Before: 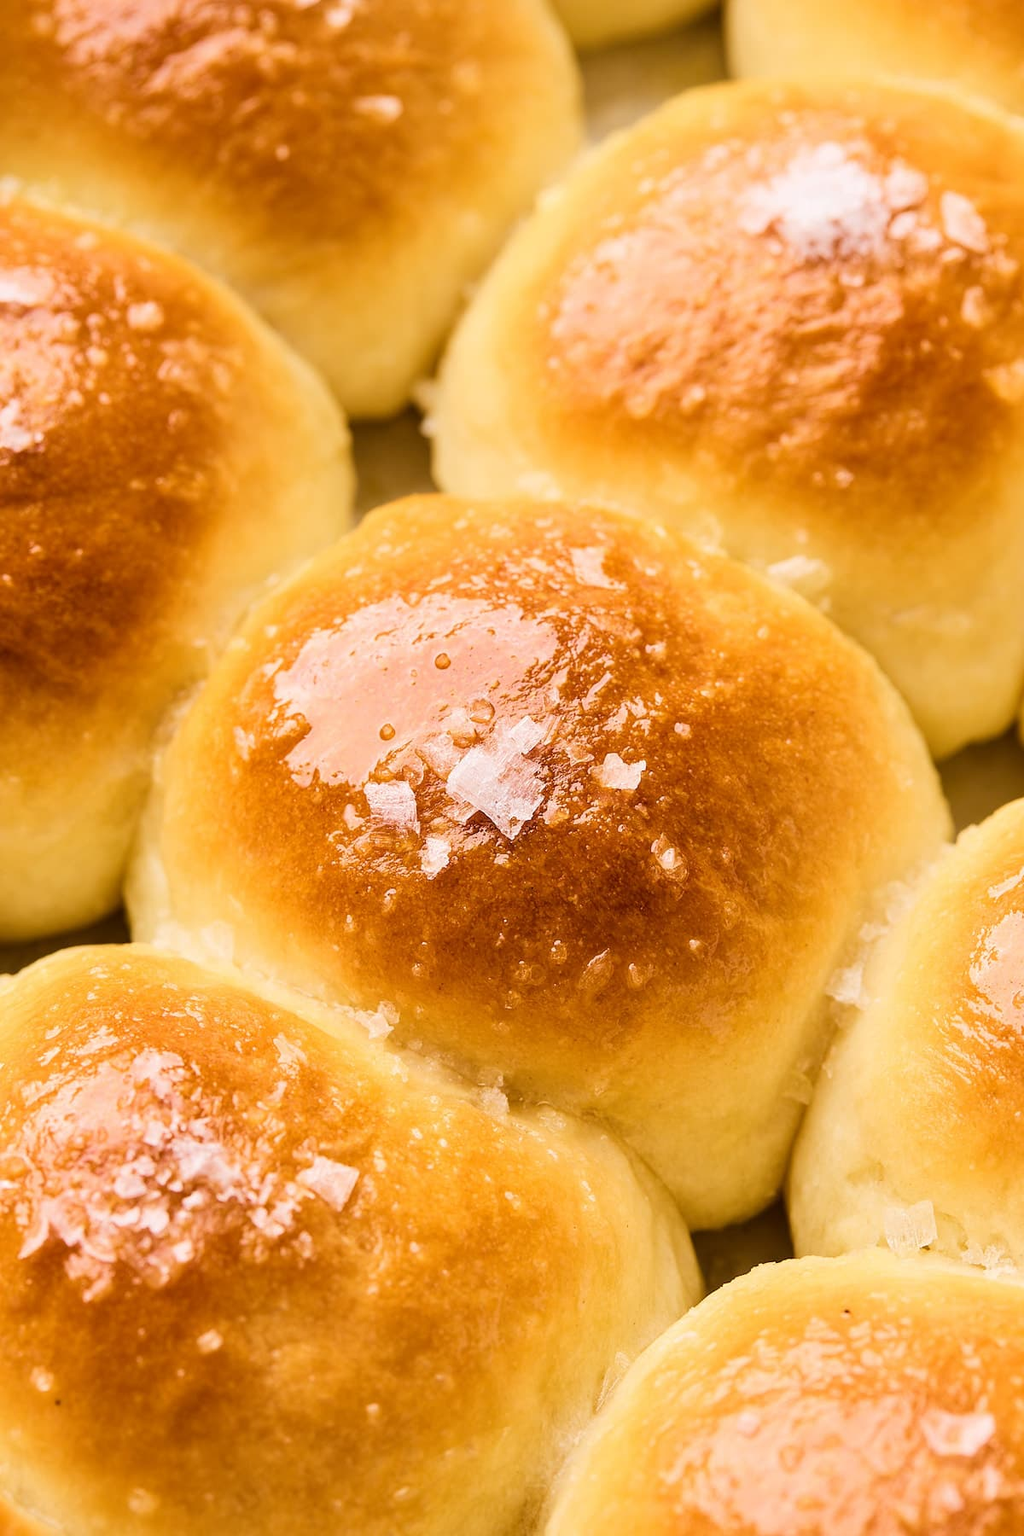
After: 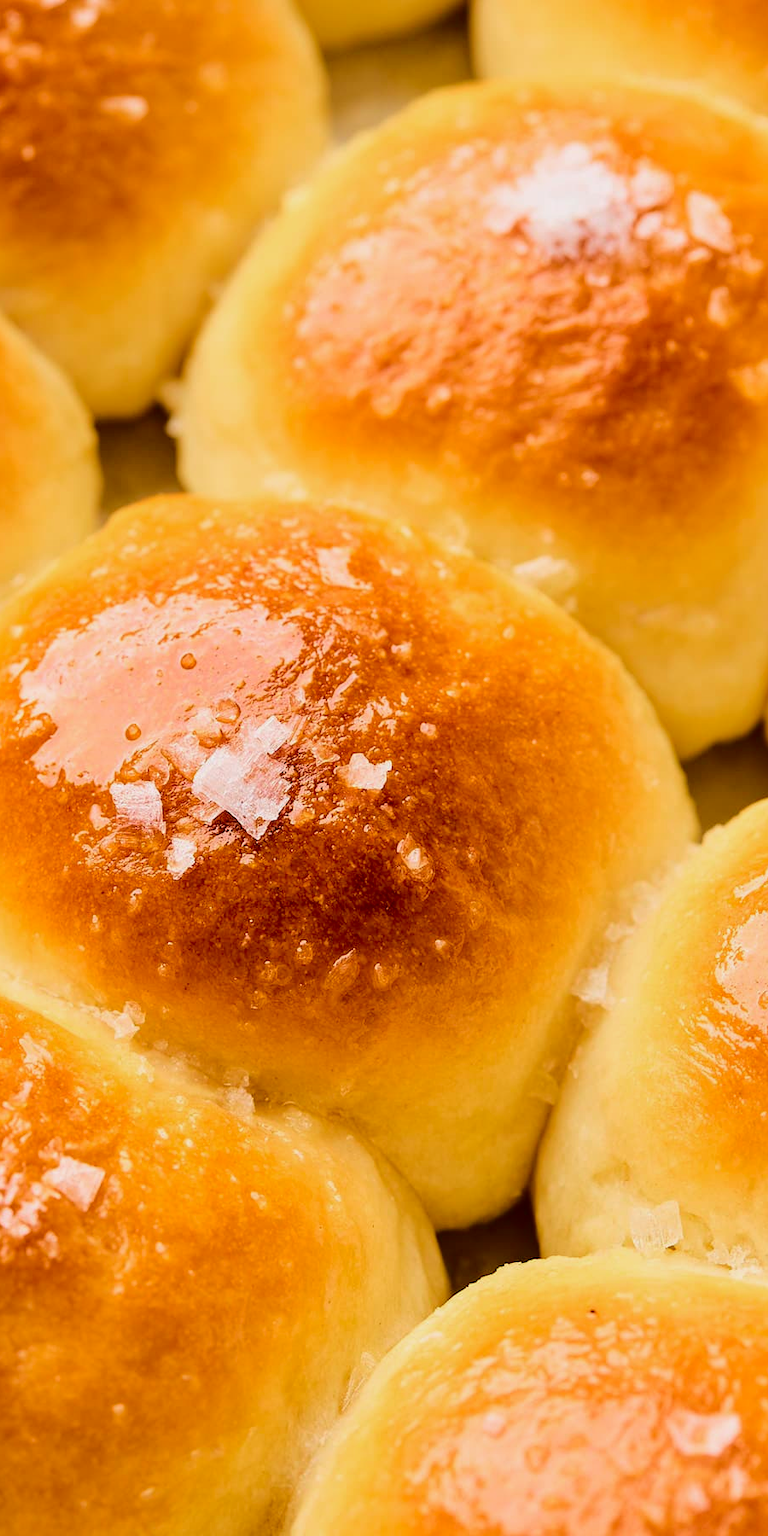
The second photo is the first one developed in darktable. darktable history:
crop and rotate: left 24.839%
tone curve: curves: ch0 [(0, 0) (0.181, 0.087) (0.498, 0.485) (0.78, 0.742) (0.993, 0.954)]; ch1 [(0, 0) (0.311, 0.149) (0.395, 0.349) (0.488, 0.477) (0.612, 0.641) (1, 1)]; ch2 [(0, 0) (0.5, 0.5) (0.638, 0.667) (1, 1)], color space Lab, independent channels, preserve colors none
